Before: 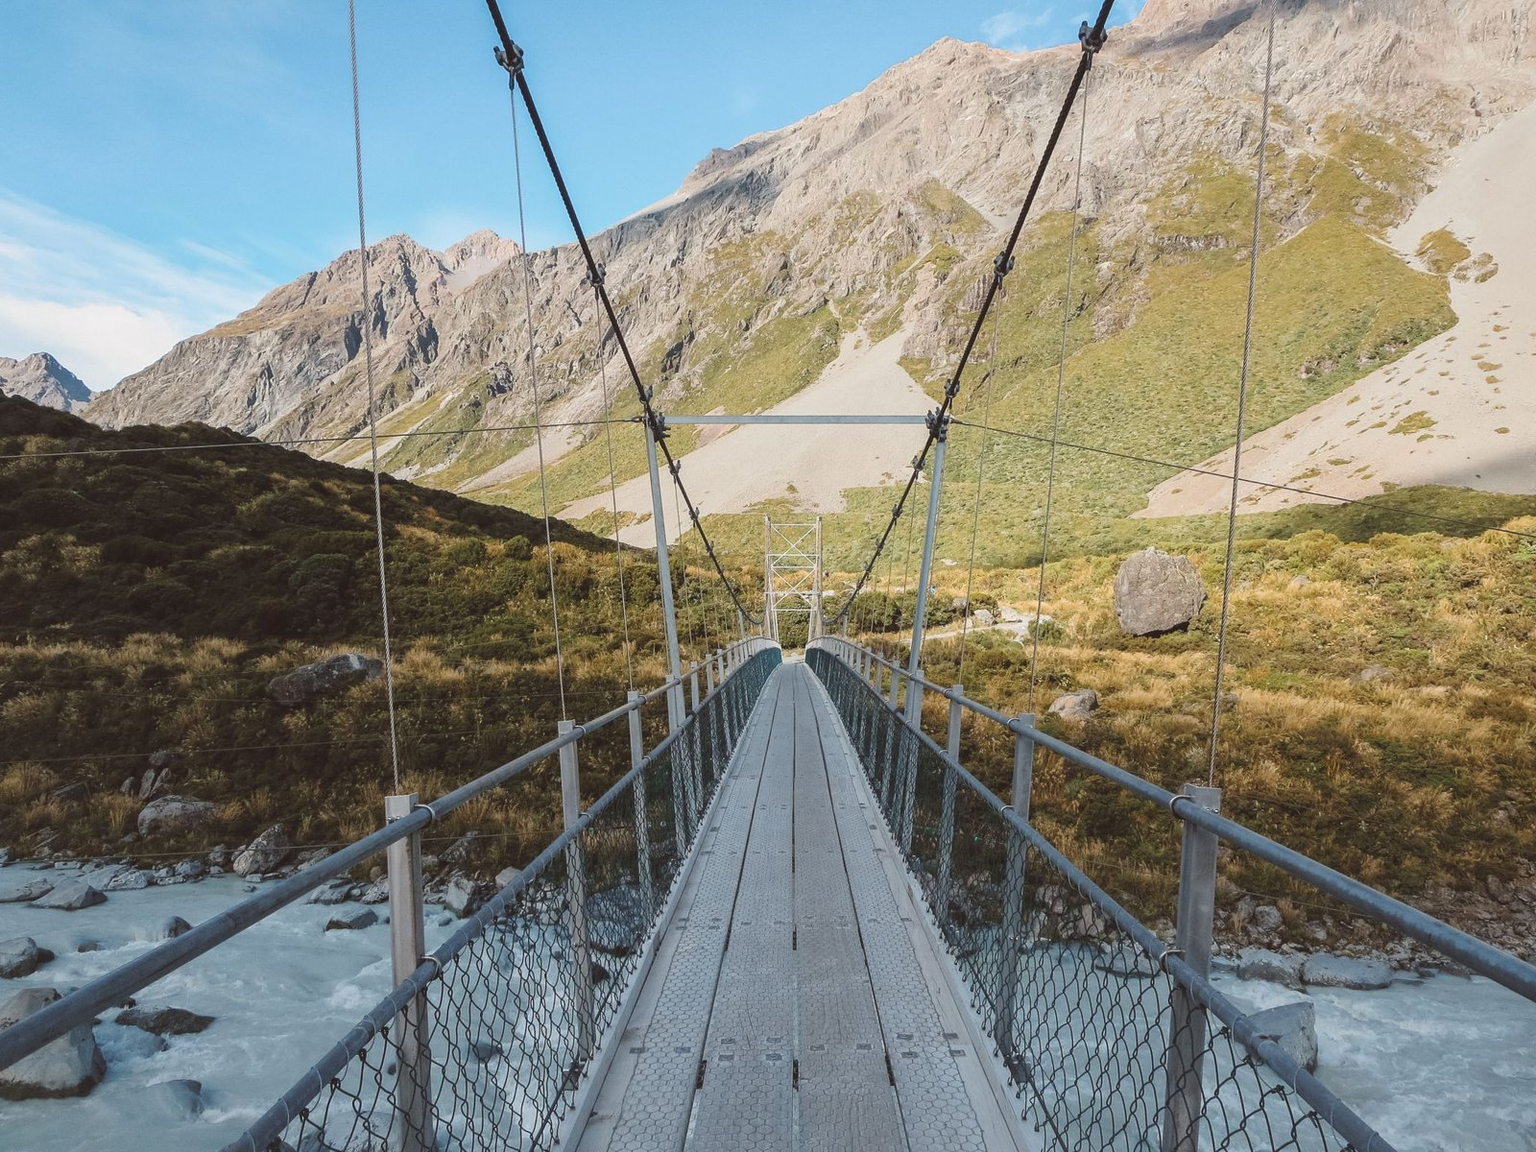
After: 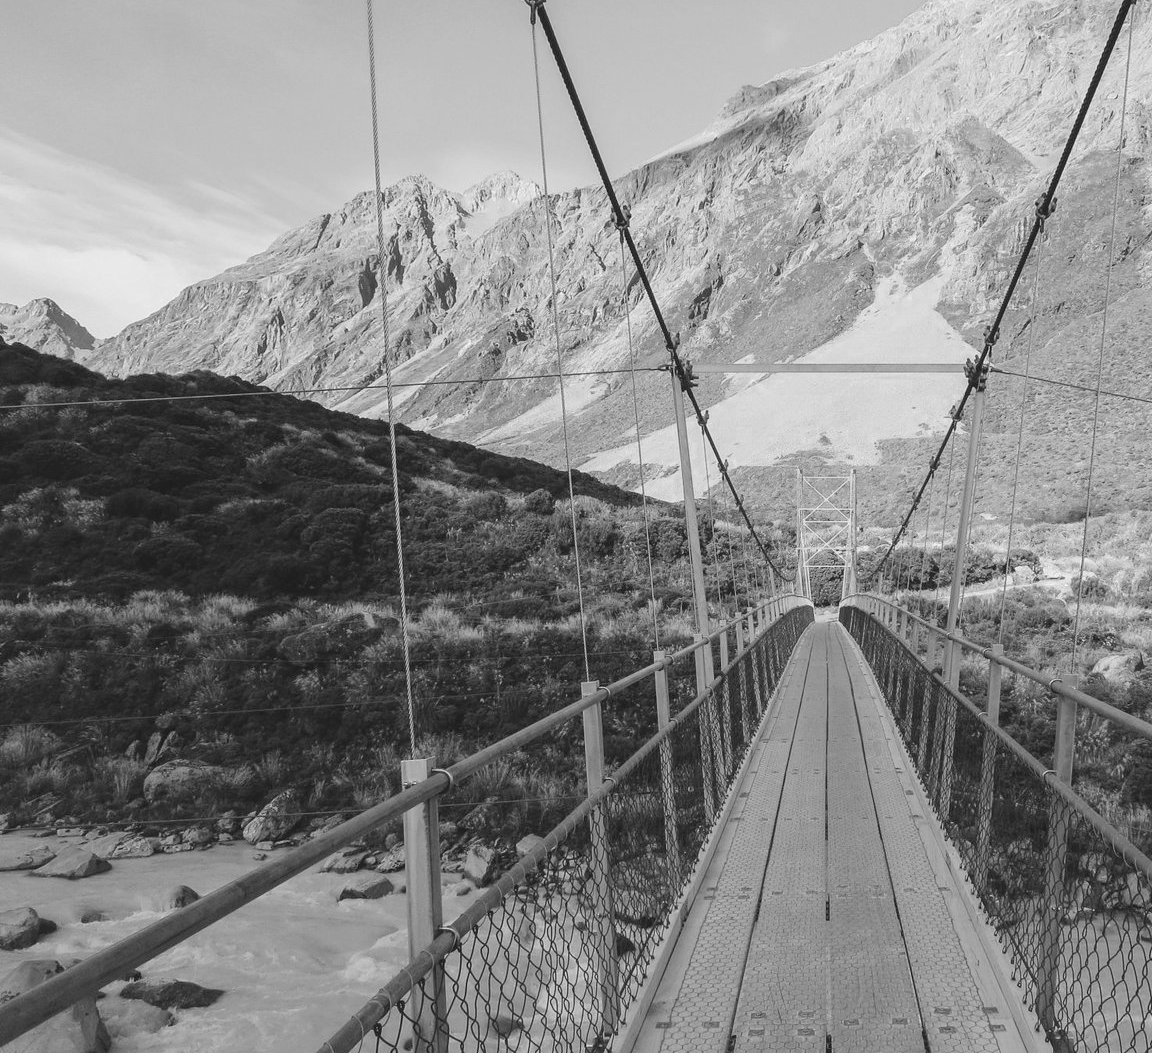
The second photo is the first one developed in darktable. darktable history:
color zones: curves: ch0 [(0.004, 0.588) (0.116, 0.636) (0.259, 0.476) (0.423, 0.464) (0.75, 0.5)]; ch1 [(0, 0) (0.143, 0) (0.286, 0) (0.429, 0) (0.571, 0) (0.714, 0) (0.857, 0)]
tone curve: curves: ch0 [(0, 0.013) (0.036, 0.035) (0.274, 0.288) (0.504, 0.536) (0.844, 0.84) (1, 0.97)]; ch1 [(0, 0) (0.389, 0.403) (0.462, 0.48) (0.499, 0.5) (0.522, 0.534) (0.567, 0.588) (0.626, 0.645) (0.749, 0.781) (1, 1)]; ch2 [(0, 0) (0.457, 0.486) (0.5, 0.501) (0.533, 0.539) (0.599, 0.6) (0.704, 0.732) (1, 1)], color space Lab, independent channels, preserve colors none
crop: top 5.803%, right 27.864%, bottom 5.804%
